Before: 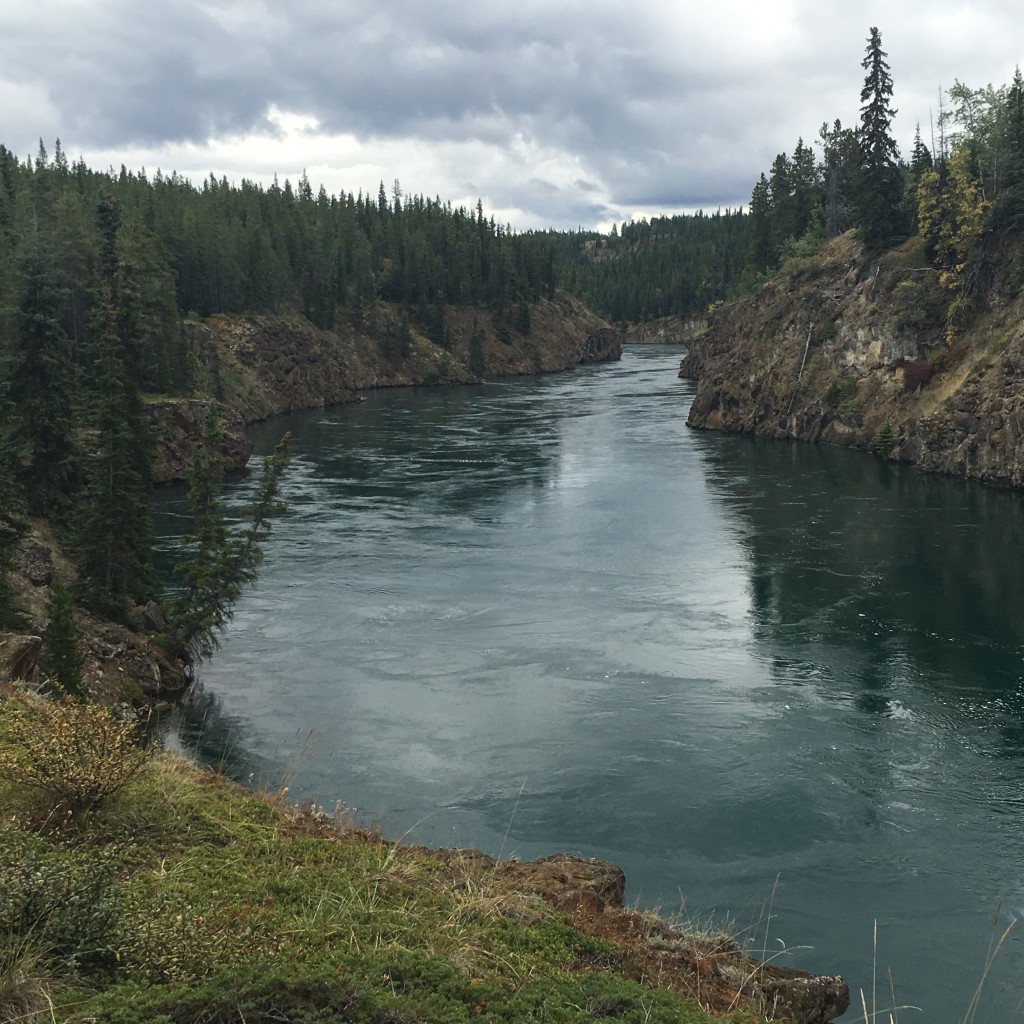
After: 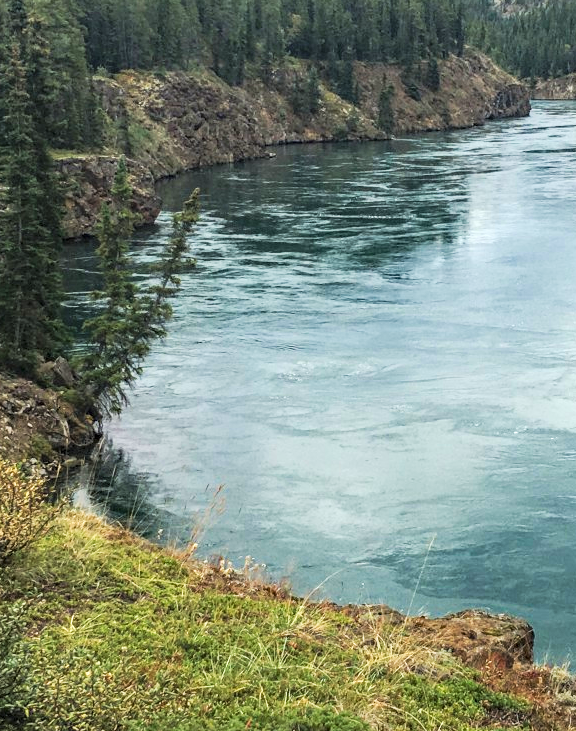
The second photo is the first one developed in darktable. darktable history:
tone curve: curves: ch0 [(0, 0) (0.003, 0.002) (0.011, 0.009) (0.025, 0.022) (0.044, 0.041) (0.069, 0.059) (0.1, 0.082) (0.136, 0.106) (0.177, 0.138) (0.224, 0.179) (0.277, 0.226) (0.335, 0.28) (0.399, 0.342) (0.468, 0.413) (0.543, 0.493) (0.623, 0.591) (0.709, 0.699) (0.801, 0.804) (0.898, 0.899) (1, 1)], preserve colors none
local contrast: on, module defaults
exposure: black level correction 0.001, exposure 1.822 EV, compensate exposure bias true, compensate highlight preservation false
filmic rgb: black relative exposure -7.65 EV, white relative exposure 4.56 EV, hardness 3.61, color science v6 (2022)
crop: left 8.966%, top 23.852%, right 34.699%, bottom 4.703%
haze removal: compatibility mode true, adaptive false
